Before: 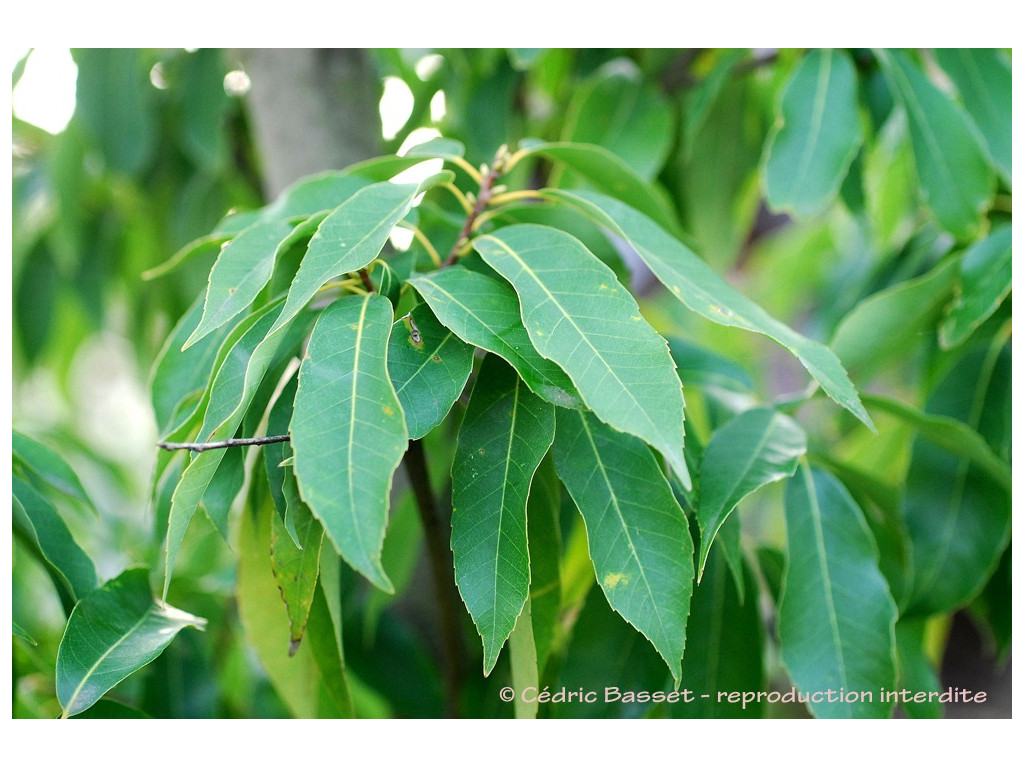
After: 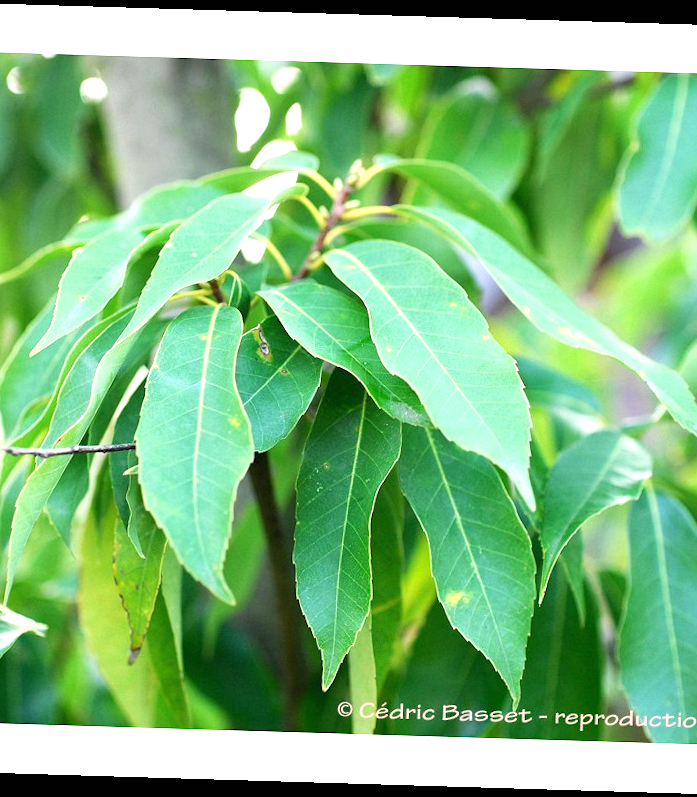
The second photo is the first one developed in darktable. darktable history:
crop and rotate: left 15.754%, right 17.579%
exposure: black level correction 0, exposure 0.7 EV, compensate exposure bias true, compensate highlight preservation false
rotate and perspective: rotation 1.72°, automatic cropping off
